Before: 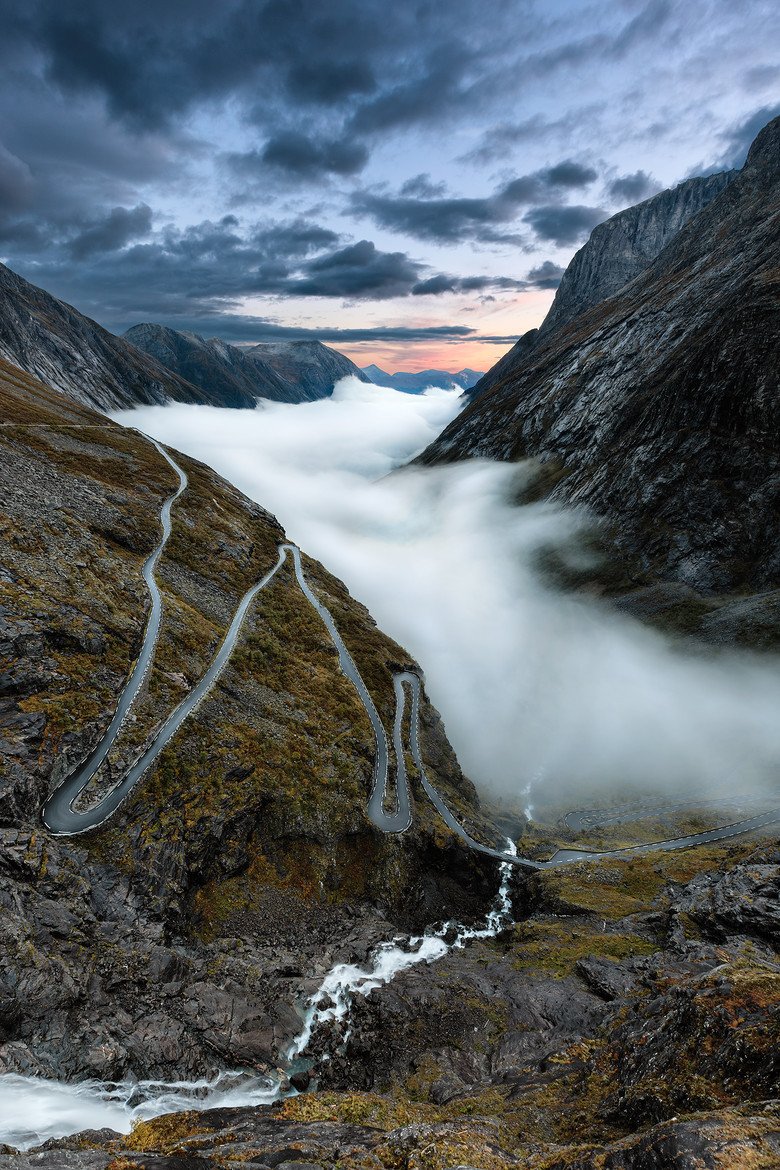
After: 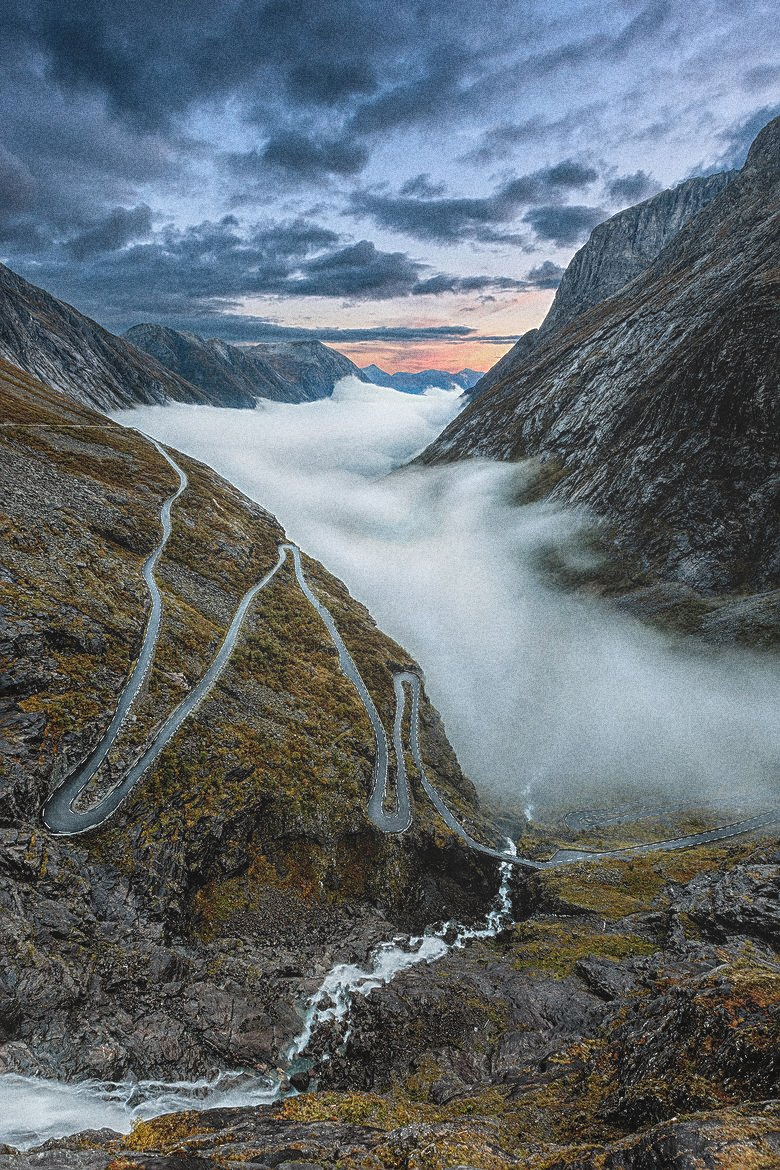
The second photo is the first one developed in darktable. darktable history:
grain: strength 49.07%
local contrast: highlights 73%, shadows 15%, midtone range 0.197
color balance: on, module defaults
sharpen: on, module defaults
